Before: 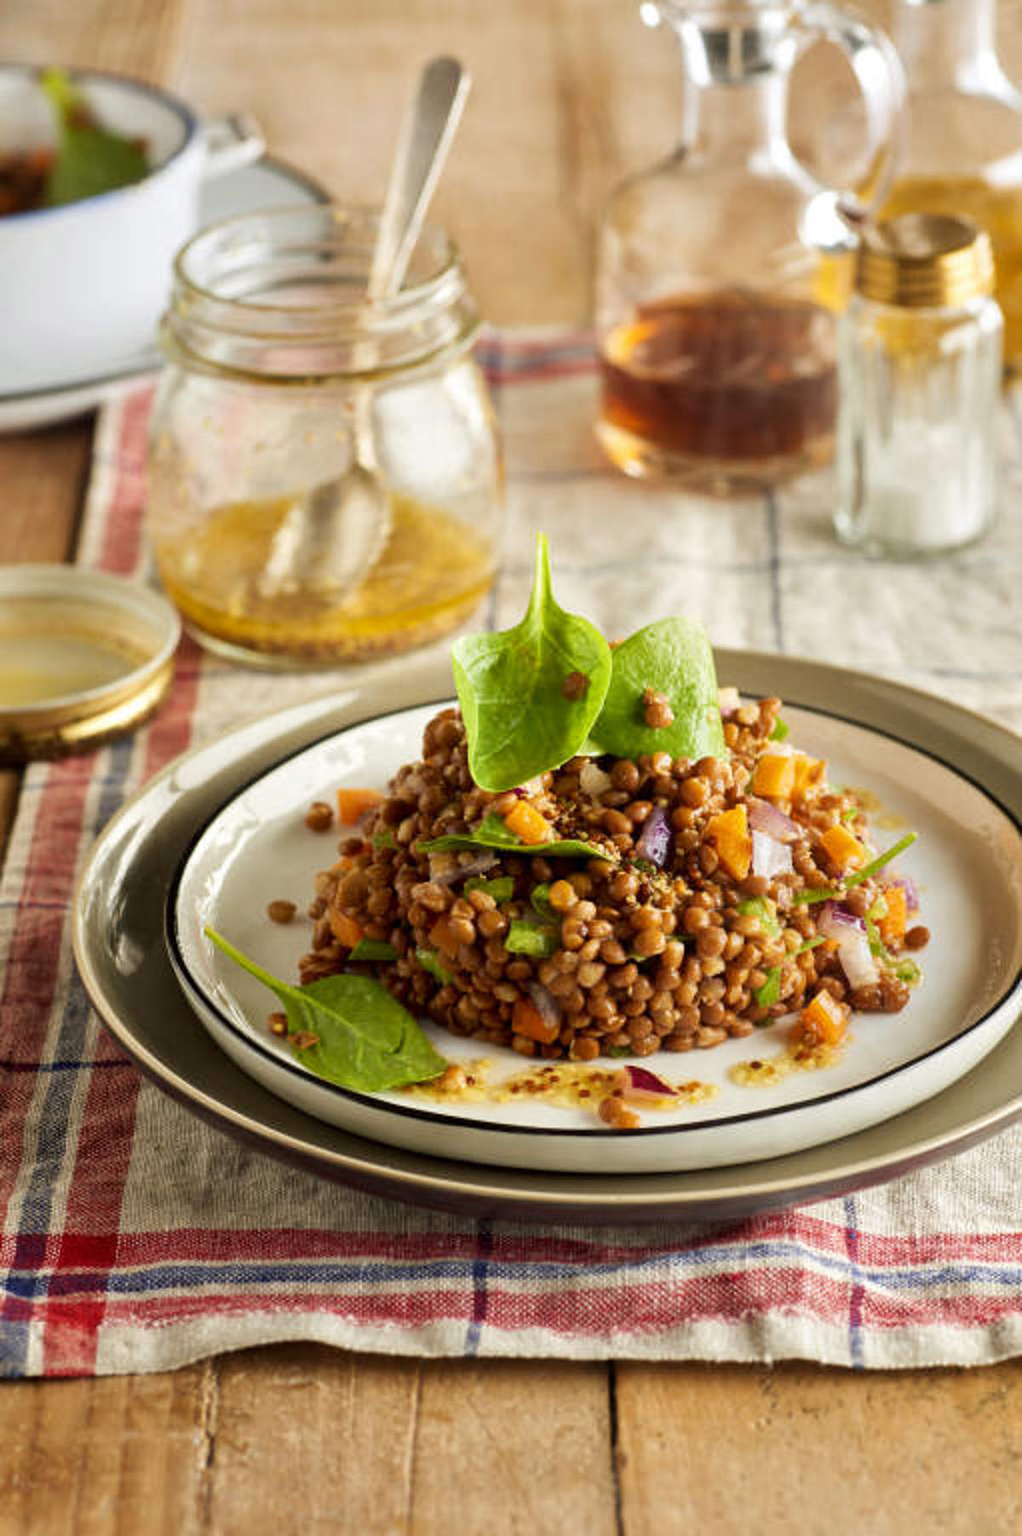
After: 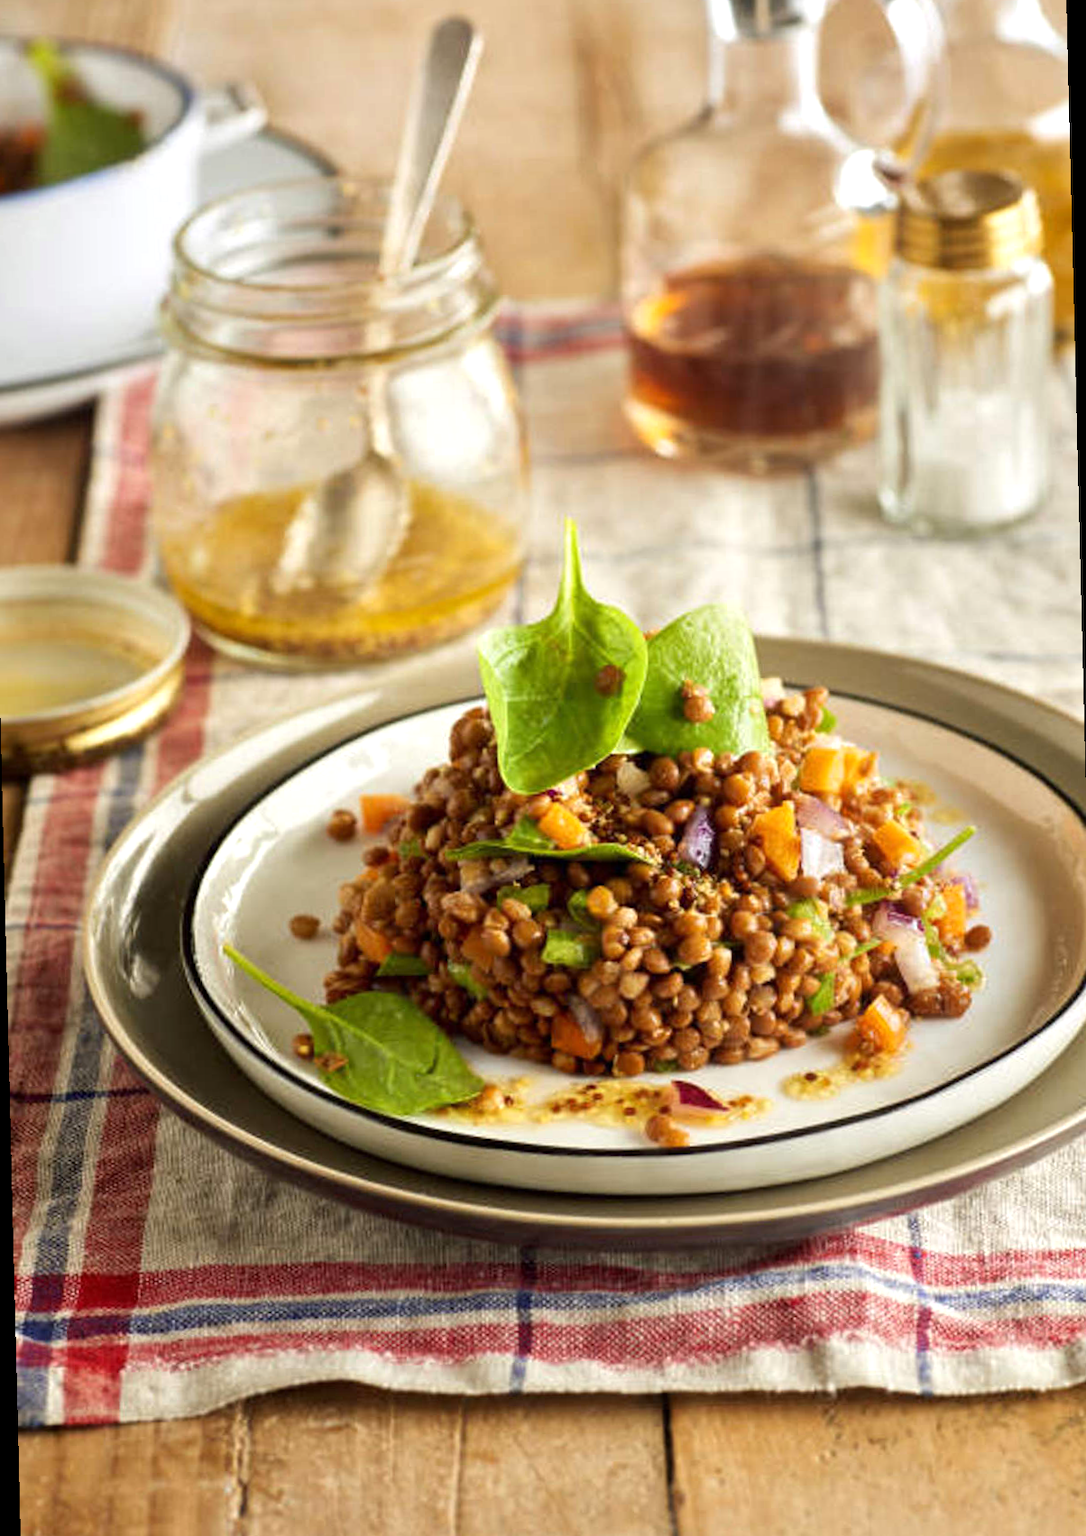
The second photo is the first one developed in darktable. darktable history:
exposure: exposure 0.207 EV, compensate highlight preservation false
rotate and perspective: rotation -1.42°, crop left 0.016, crop right 0.984, crop top 0.035, crop bottom 0.965
